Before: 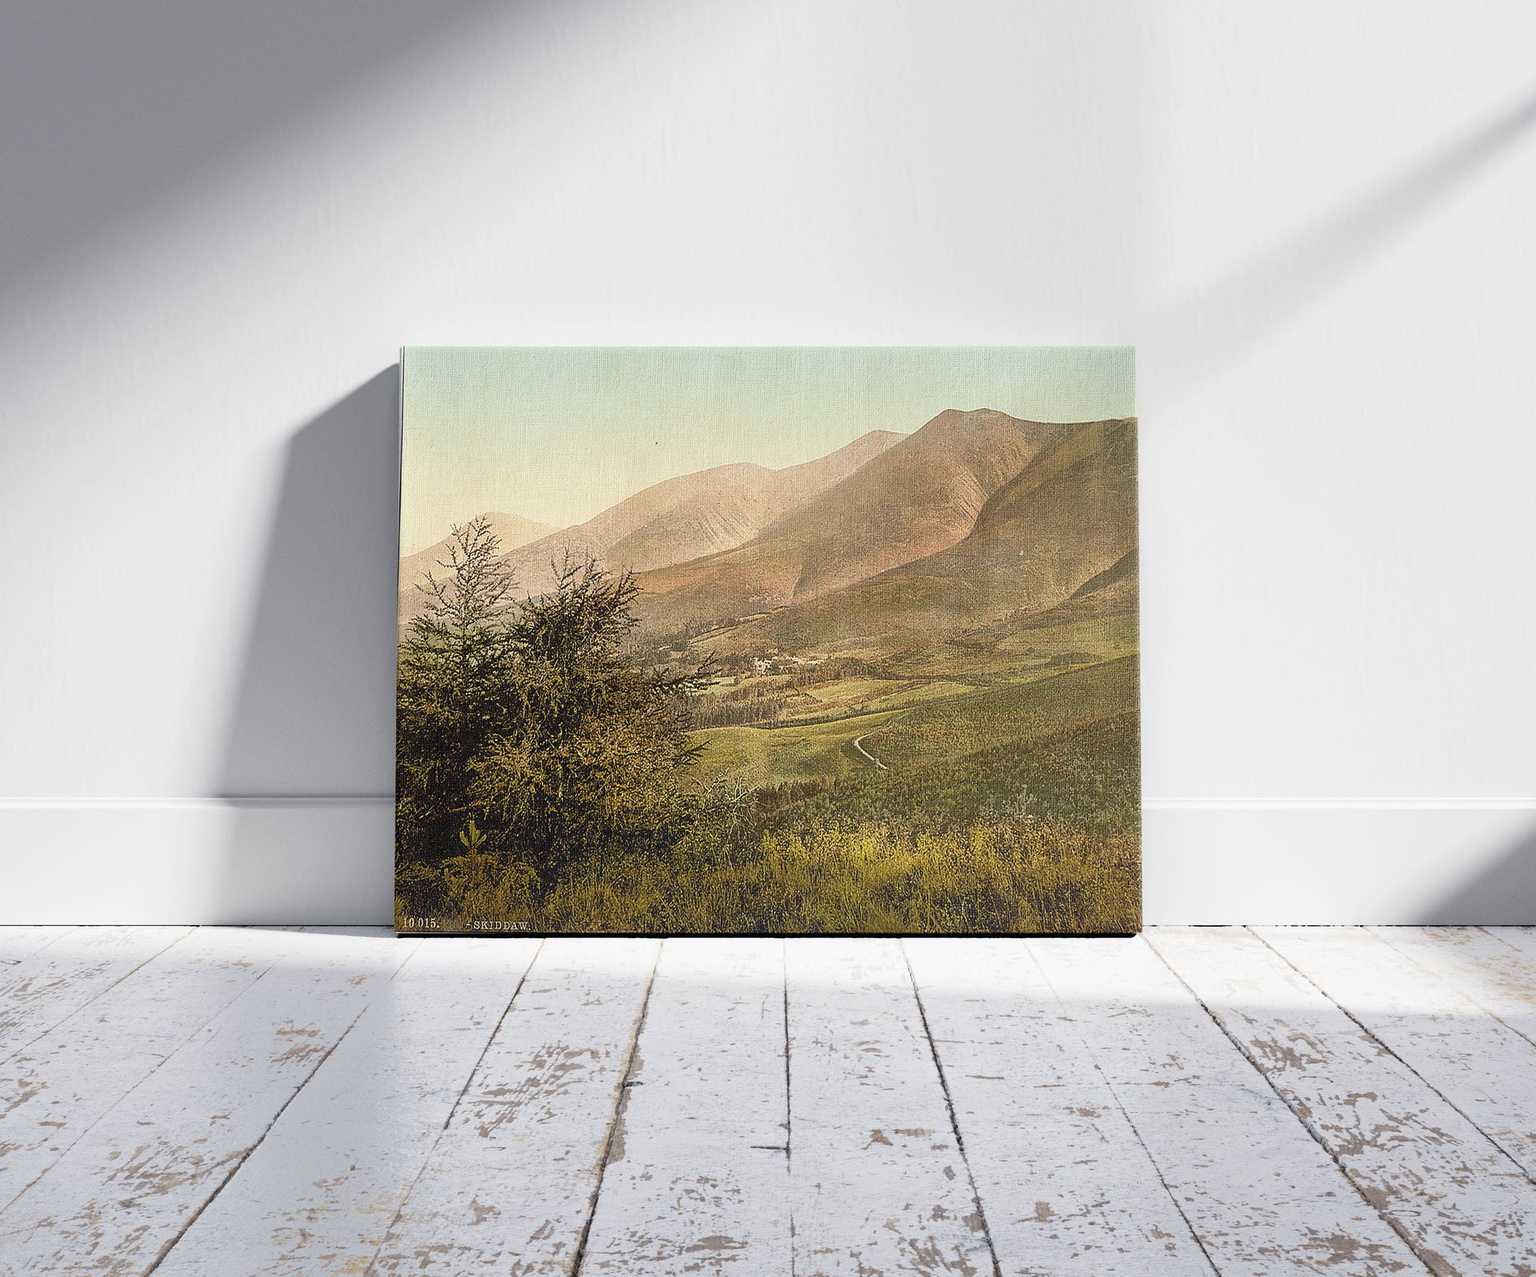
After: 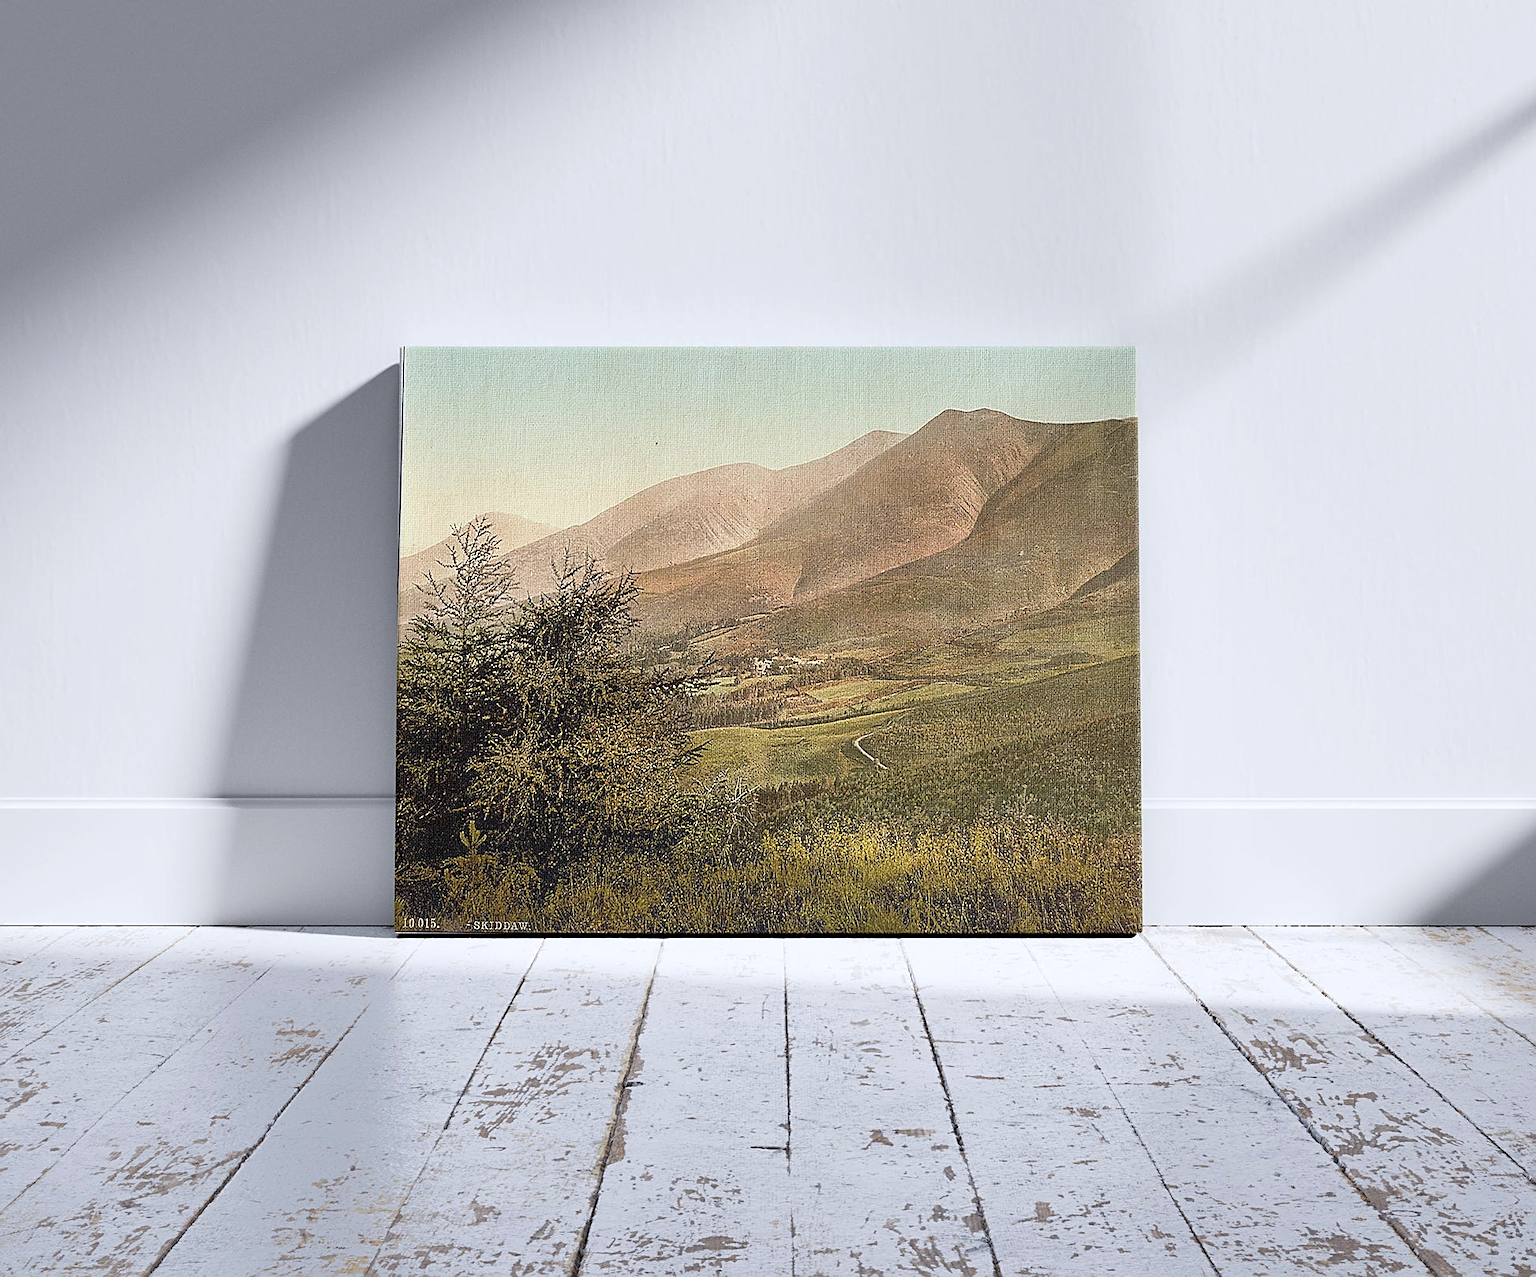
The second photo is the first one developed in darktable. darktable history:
sharpen: on, module defaults
color correction: highlights a* -0.078, highlights b* -5.69, shadows a* -0.134, shadows b* -0.116
shadows and highlights: shadows 37.76, highlights -27.07, soften with gaussian
